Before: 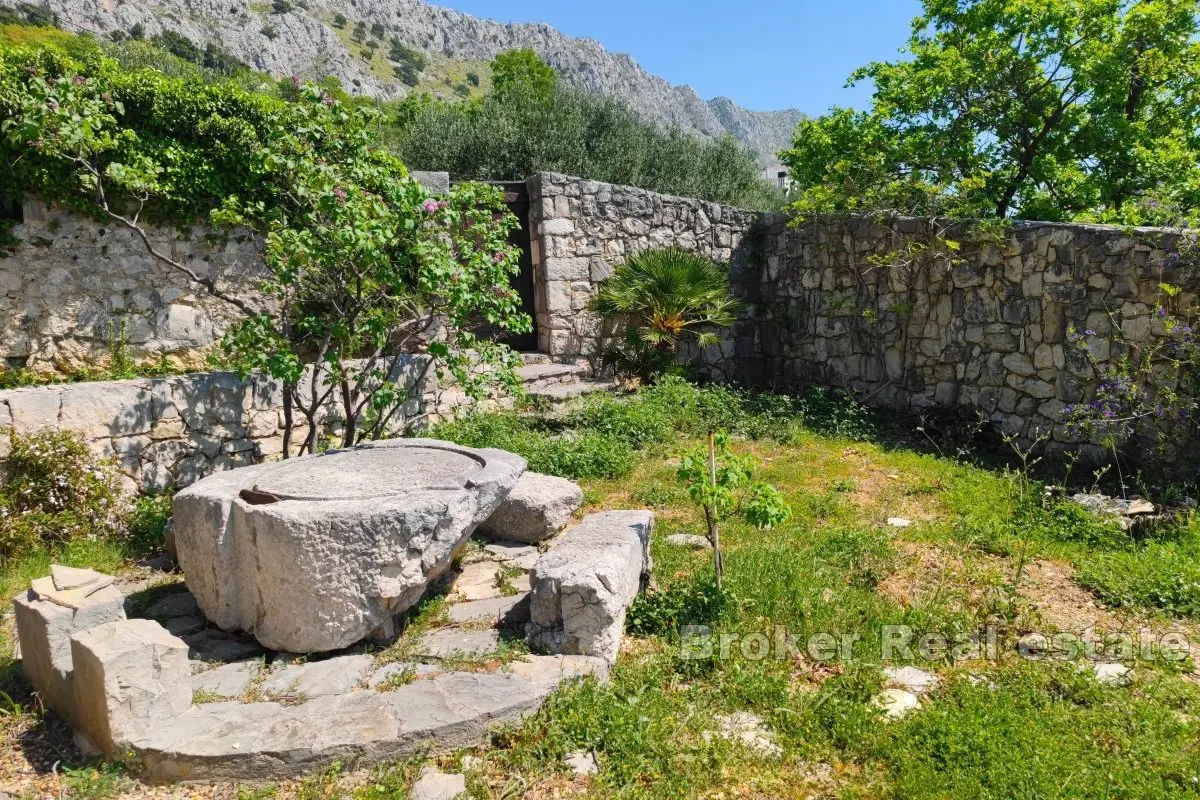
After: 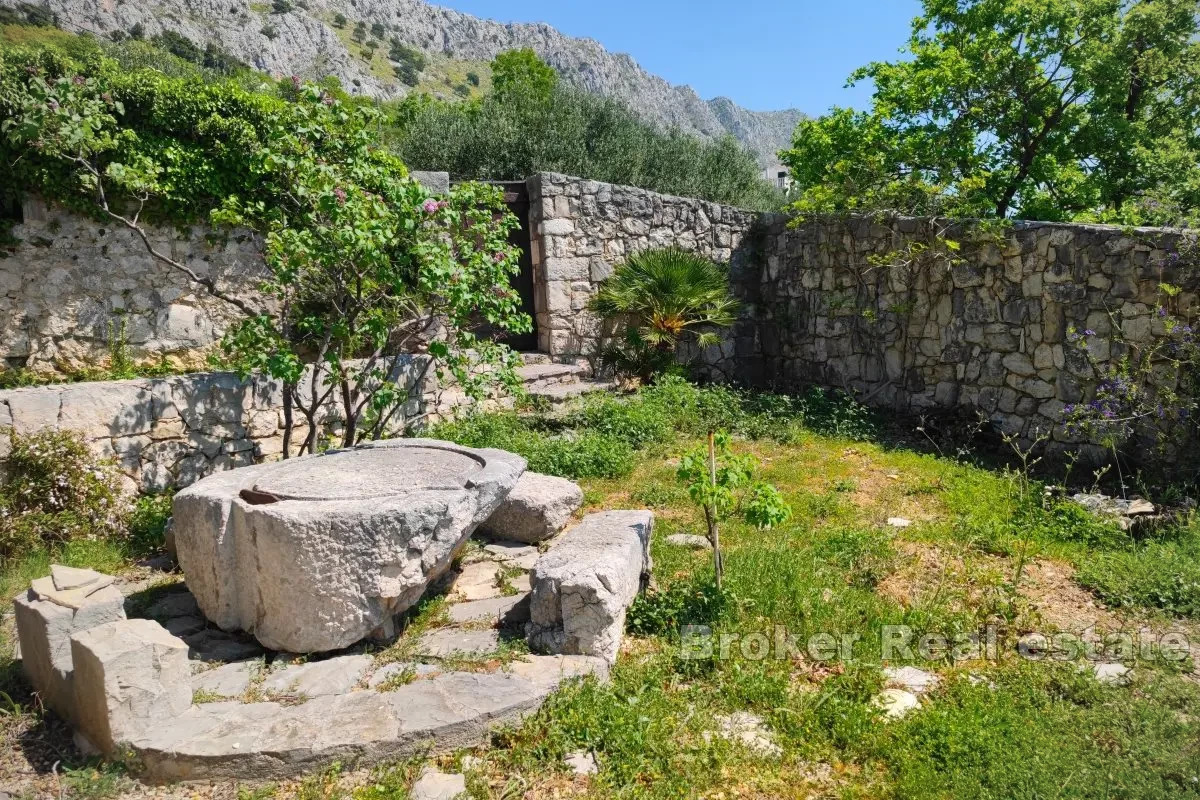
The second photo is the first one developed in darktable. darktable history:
vignetting: fall-off radius 63.63%, unbound false
